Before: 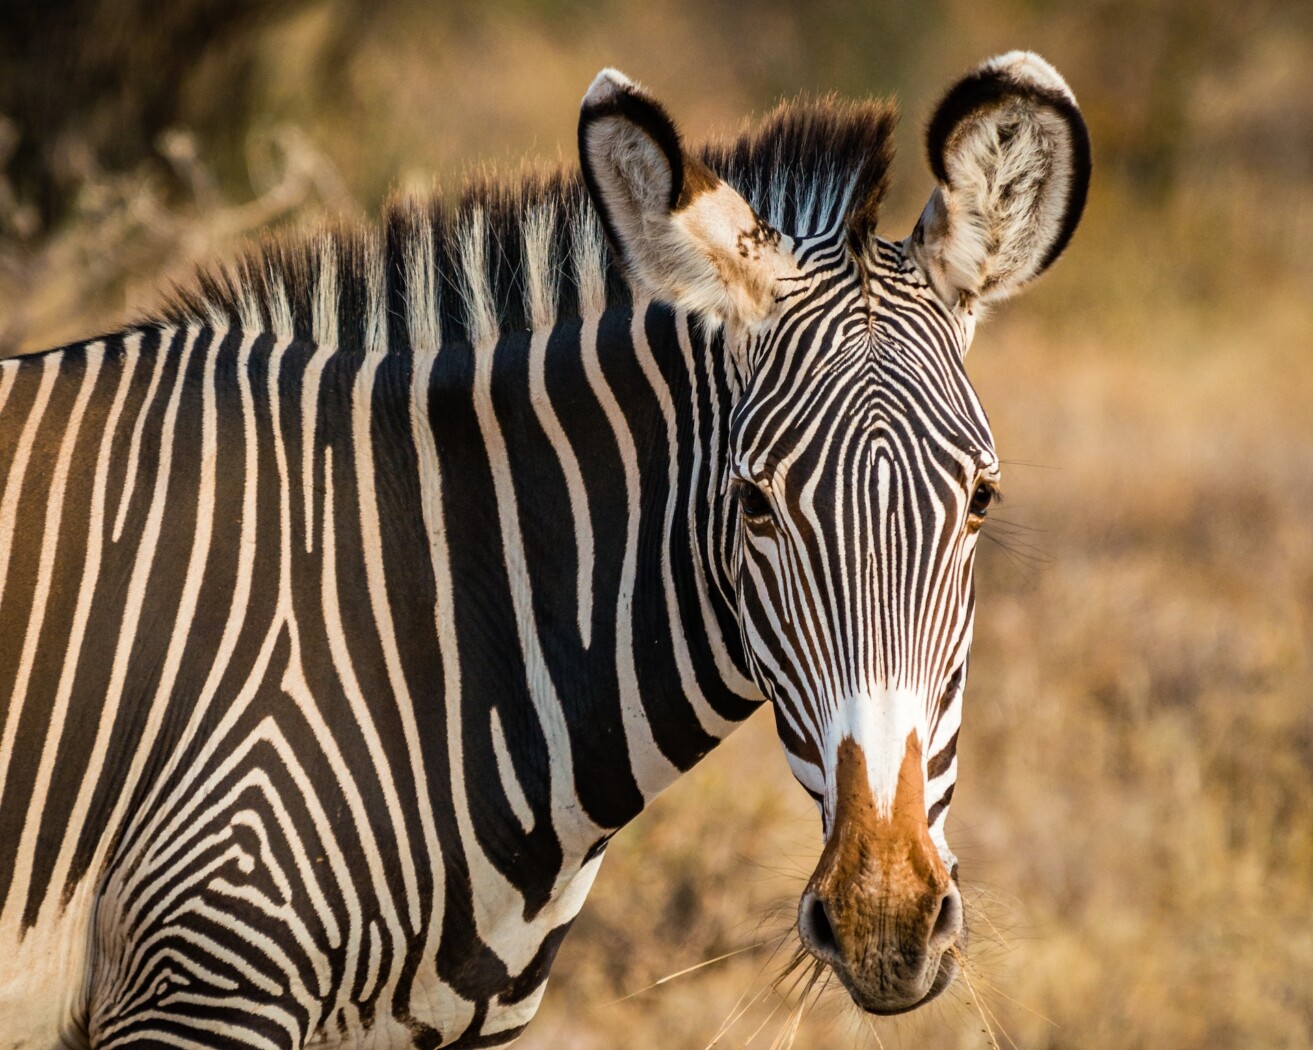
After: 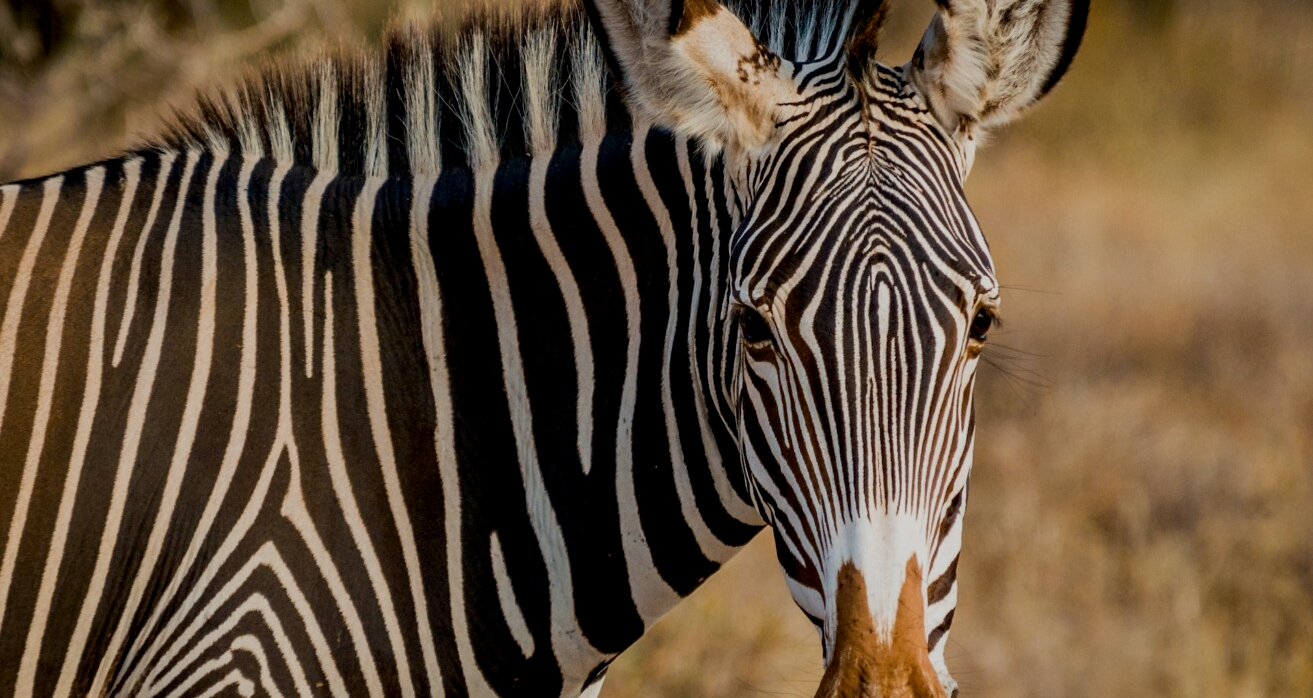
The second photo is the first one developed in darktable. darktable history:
crop: top 16.727%, bottom 16.727%
exposure: black level correction 0.009, exposure -0.637 EV, compensate highlight preservation false
